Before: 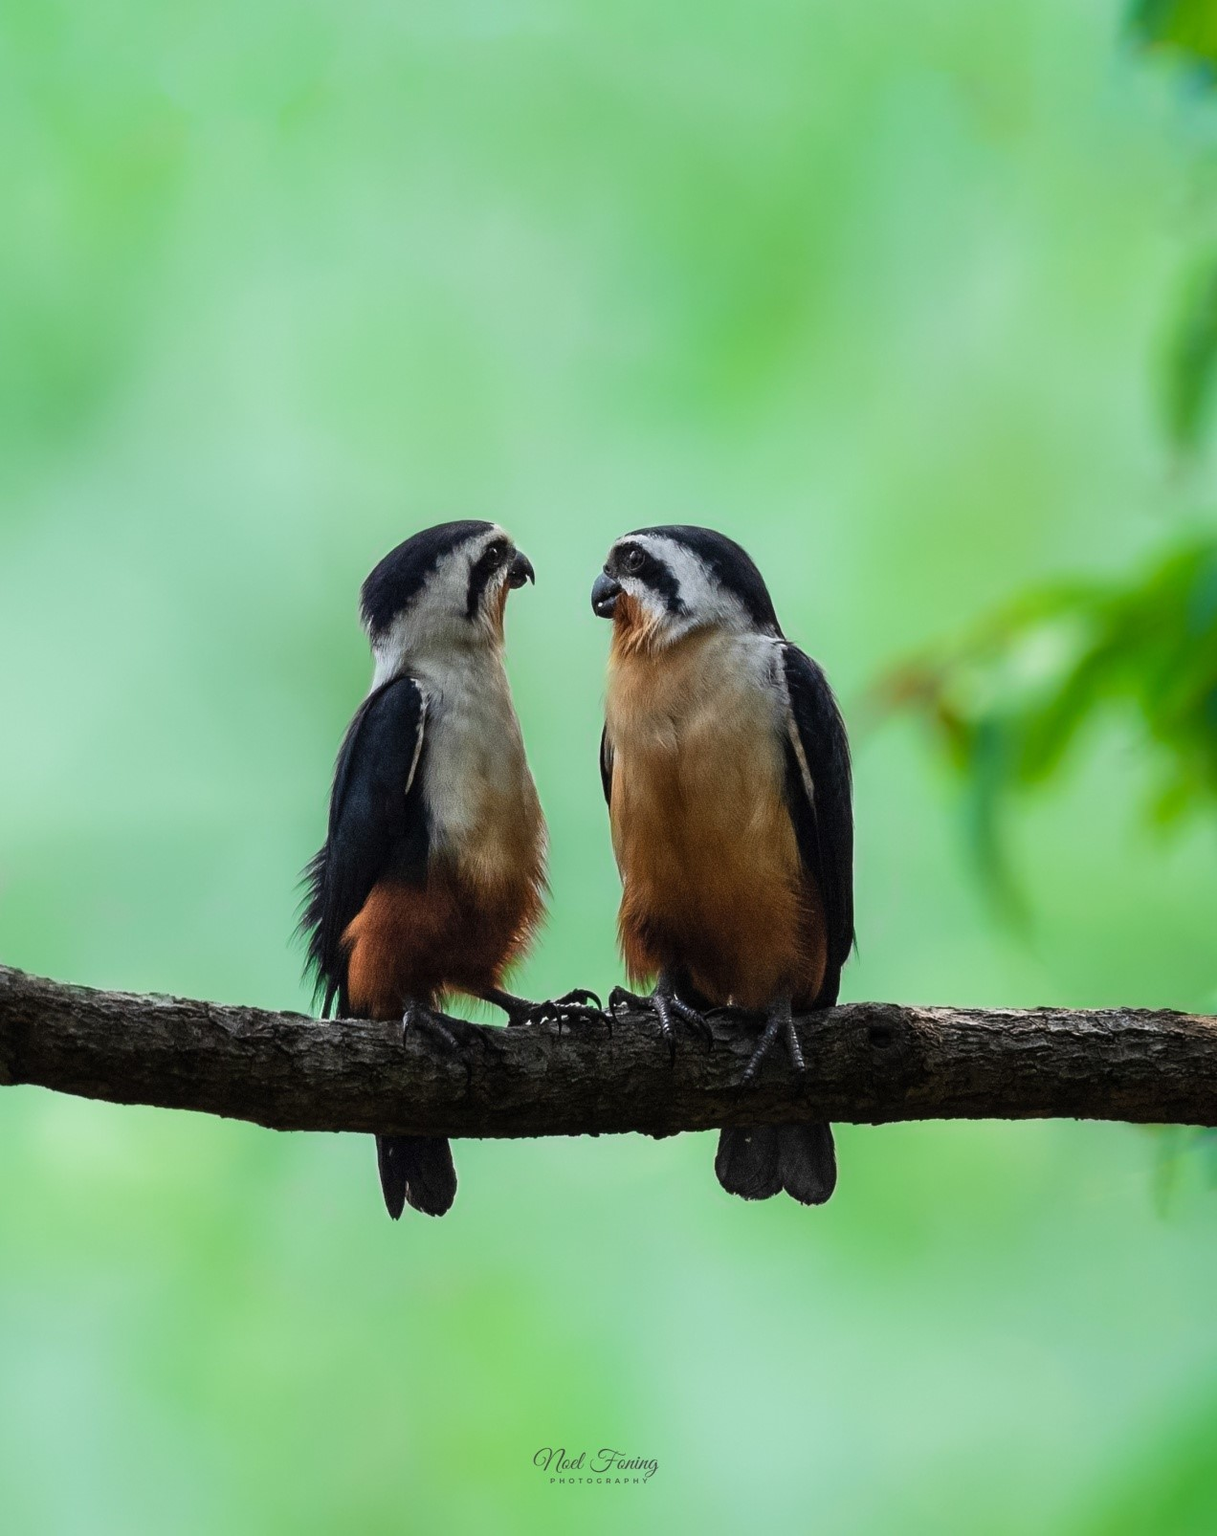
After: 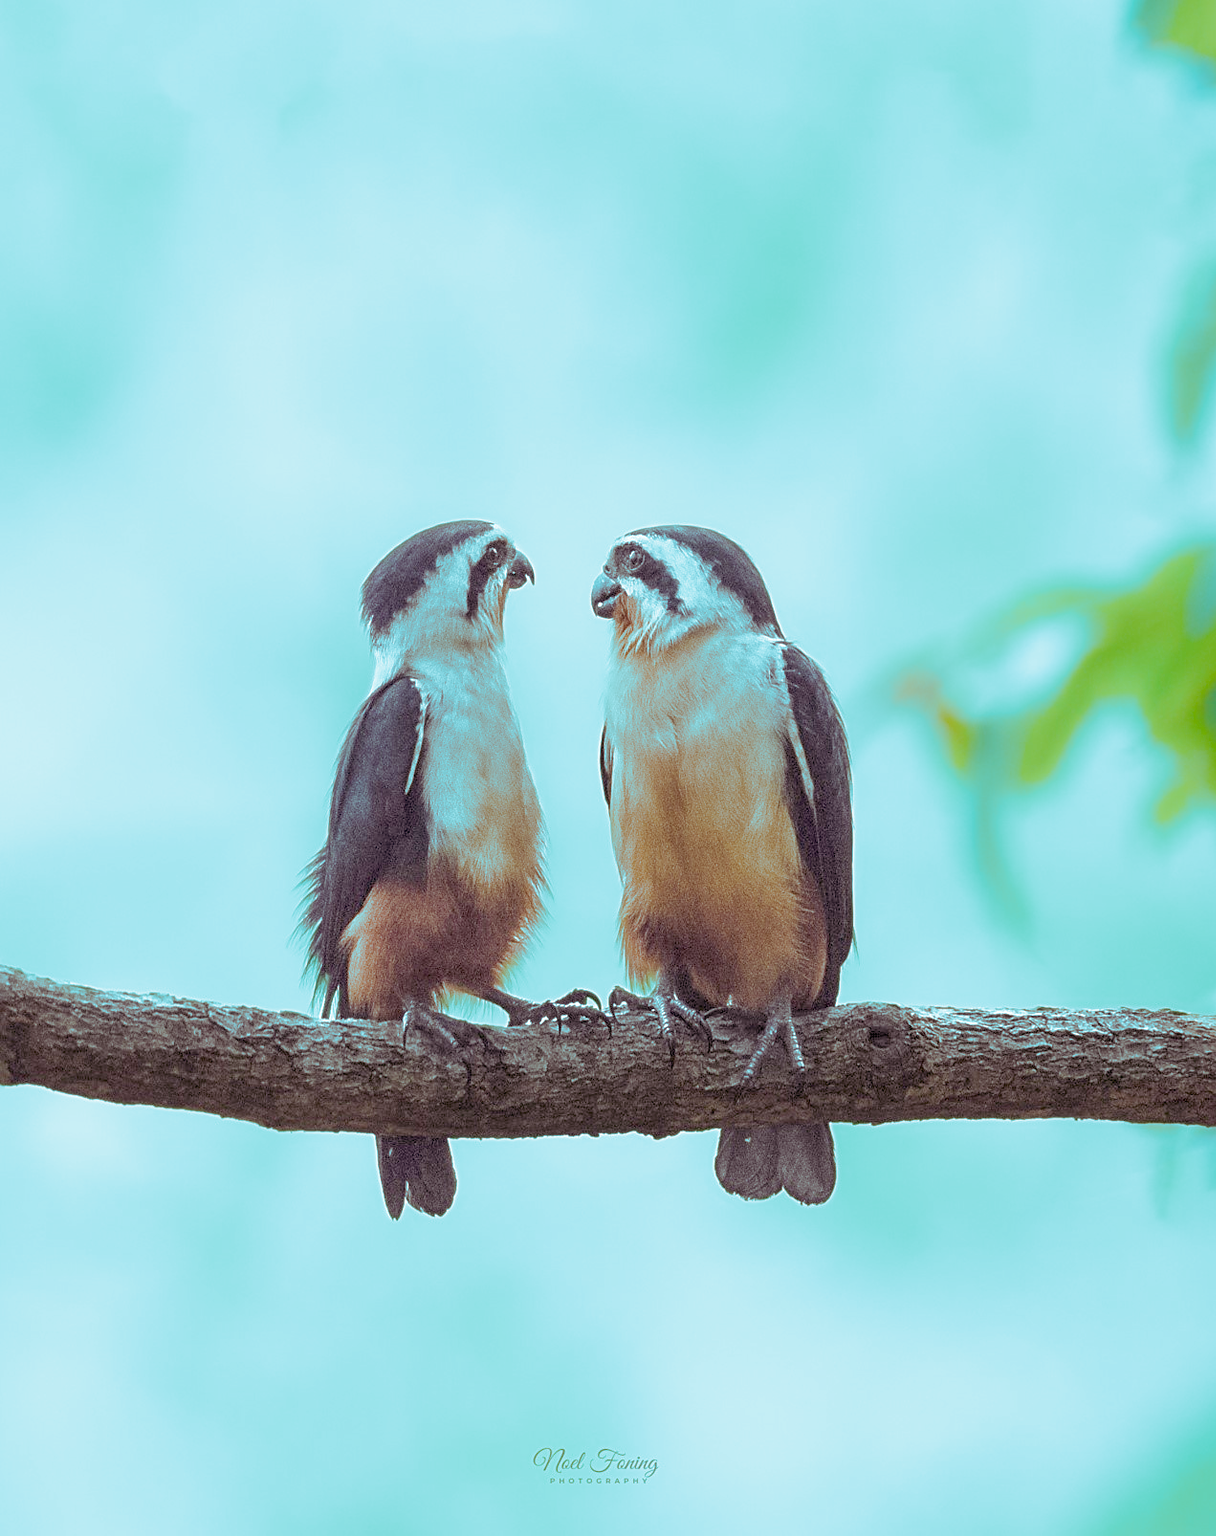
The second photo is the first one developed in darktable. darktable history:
sharpen: on, module defaults
split-toning: shadows › hue 327.6°, highlights › hue 198°, highlights › saturation 0.55, balance -21.25, compress 0%
